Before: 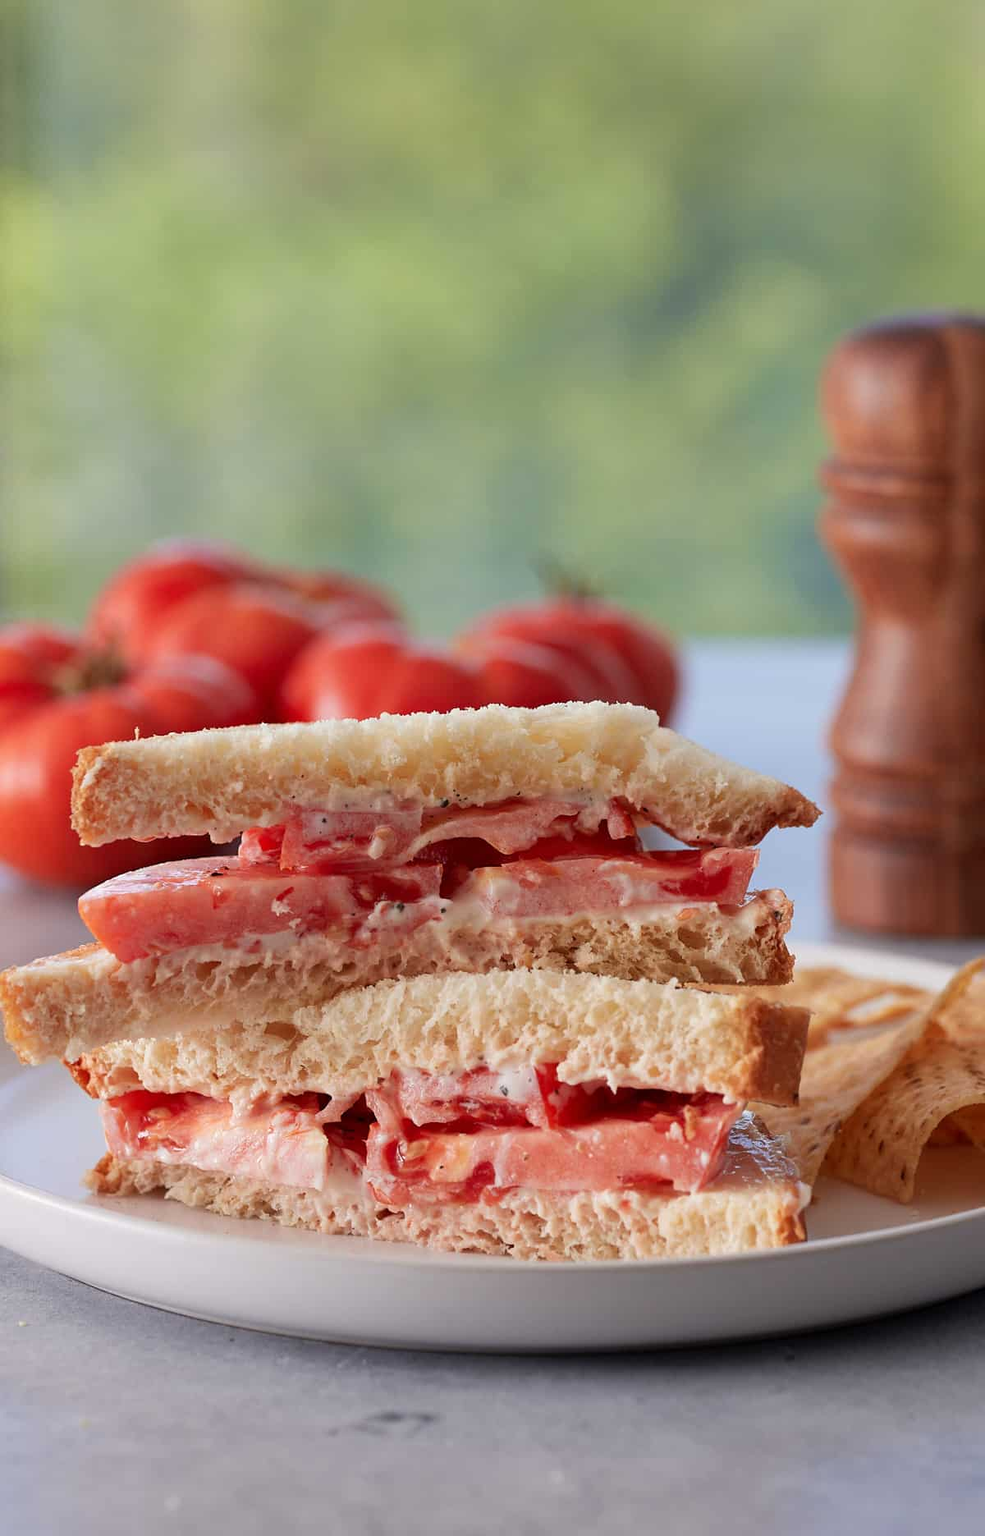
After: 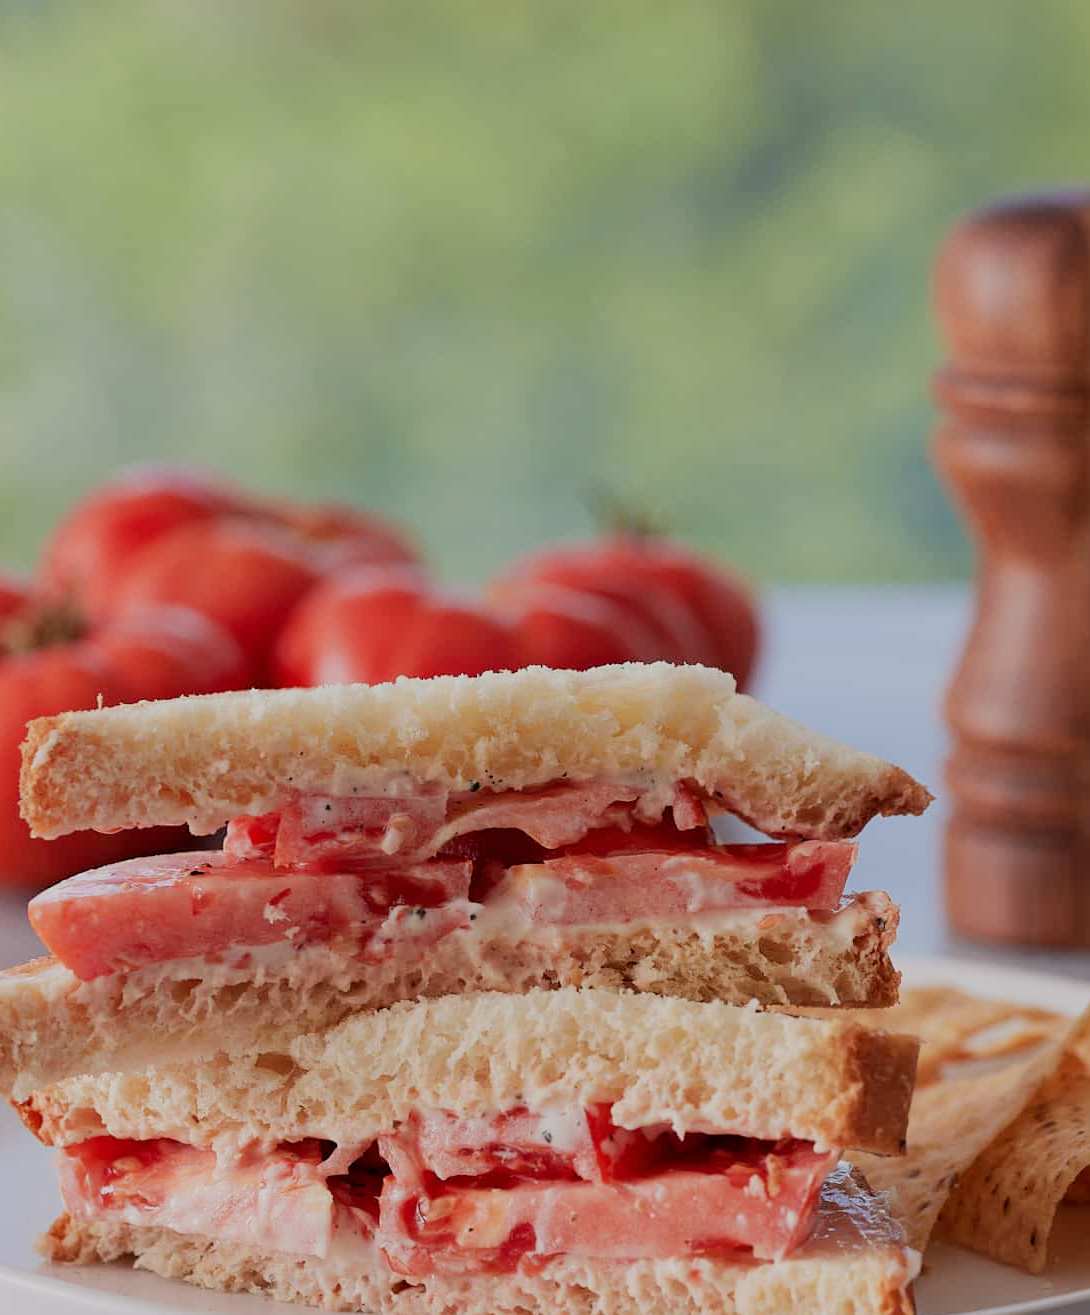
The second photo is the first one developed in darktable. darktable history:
crop: left 5.596%, top 10.314%, right 3.534%, bottom 19.395%
filmic rgb: black relative exposure -7.65 EV, white relative exposure 4.56 EV, hardness 3.61
